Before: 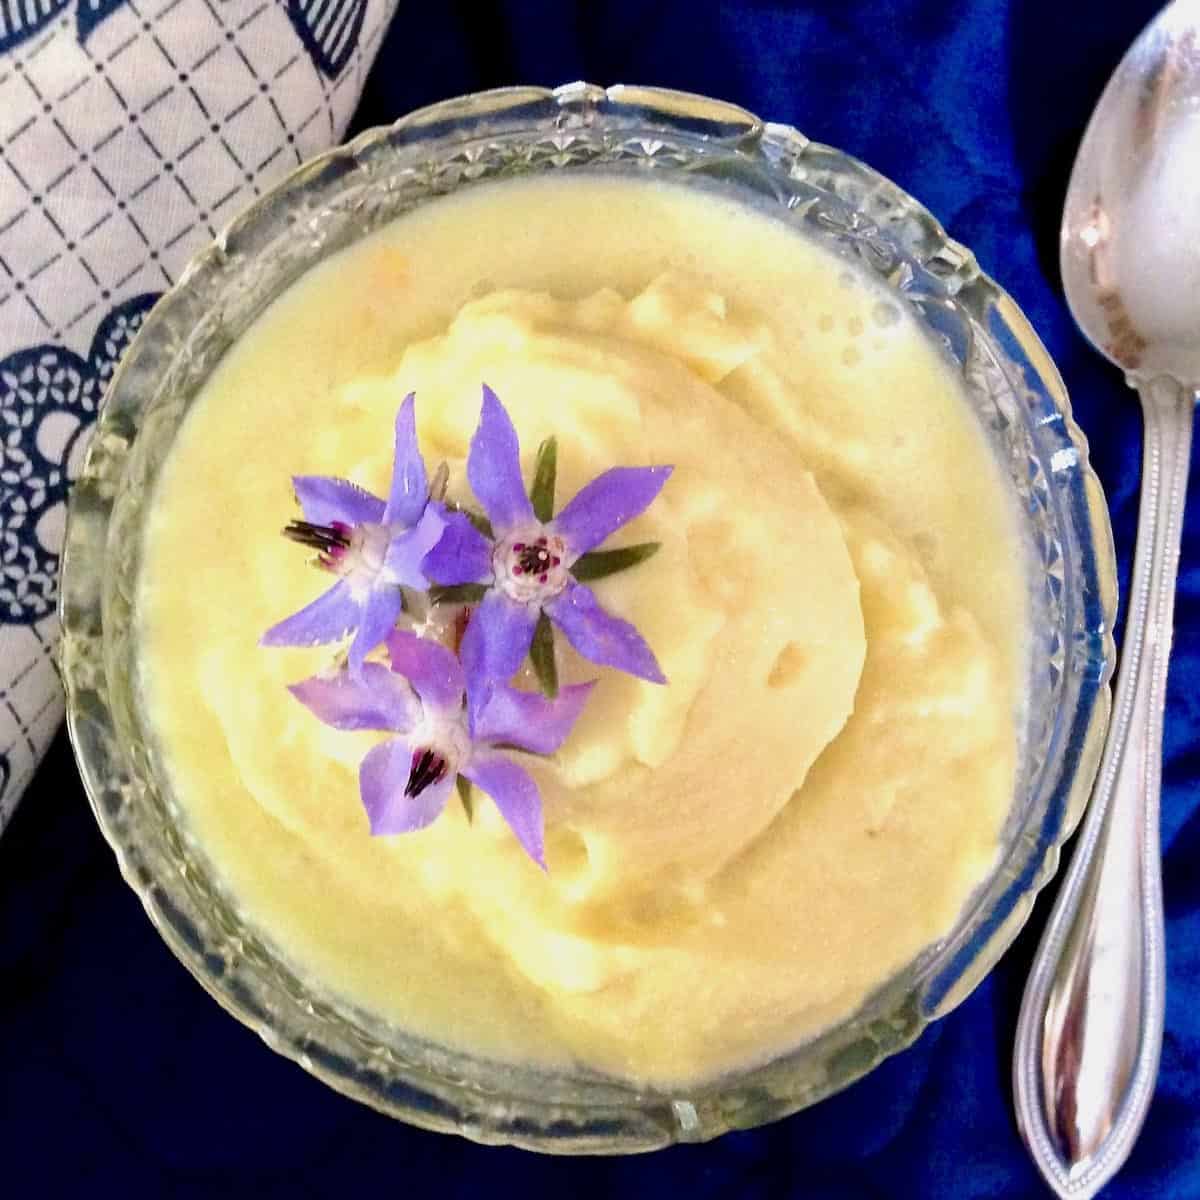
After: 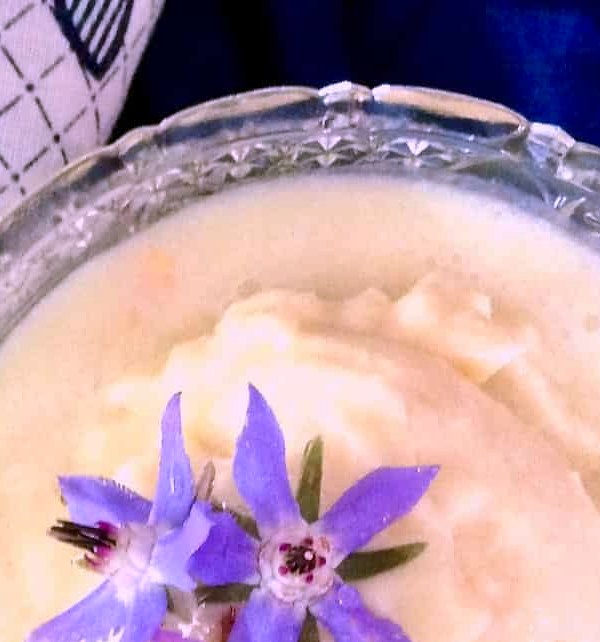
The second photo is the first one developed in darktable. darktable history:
crop: left 19.556%, right 30.401%, bottom 46.458%
color correction: highlights a* 15.03, highlights b* -25.07
